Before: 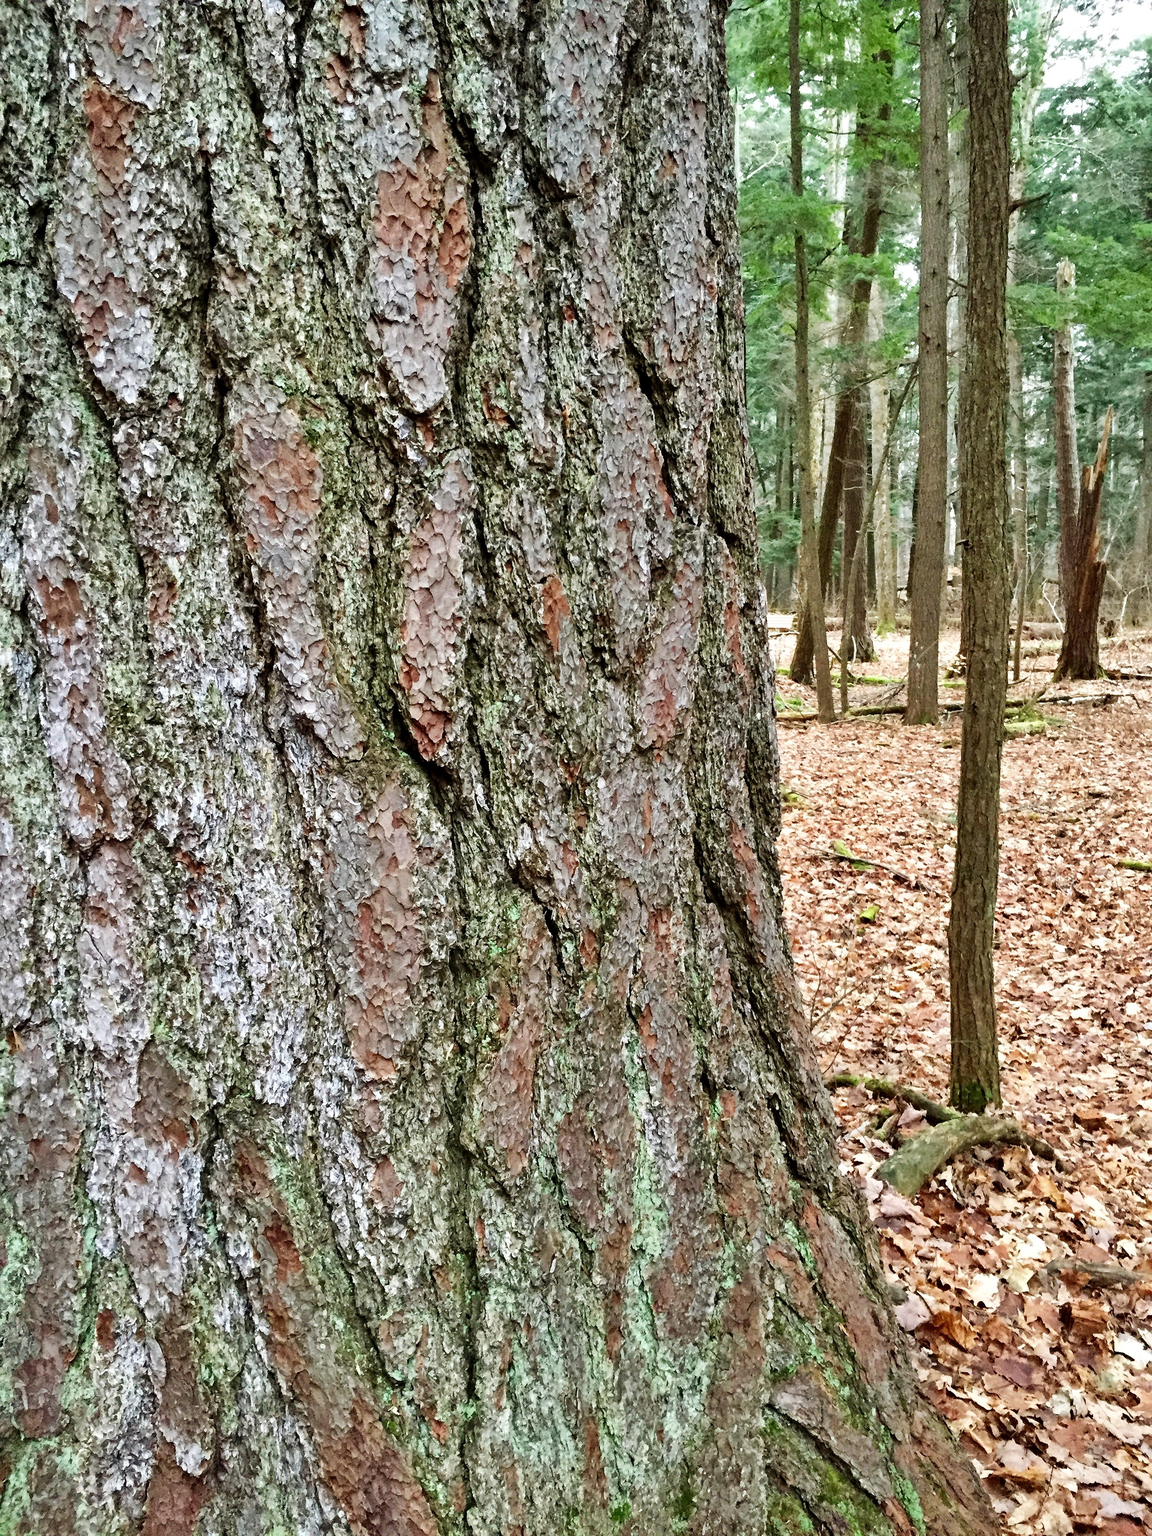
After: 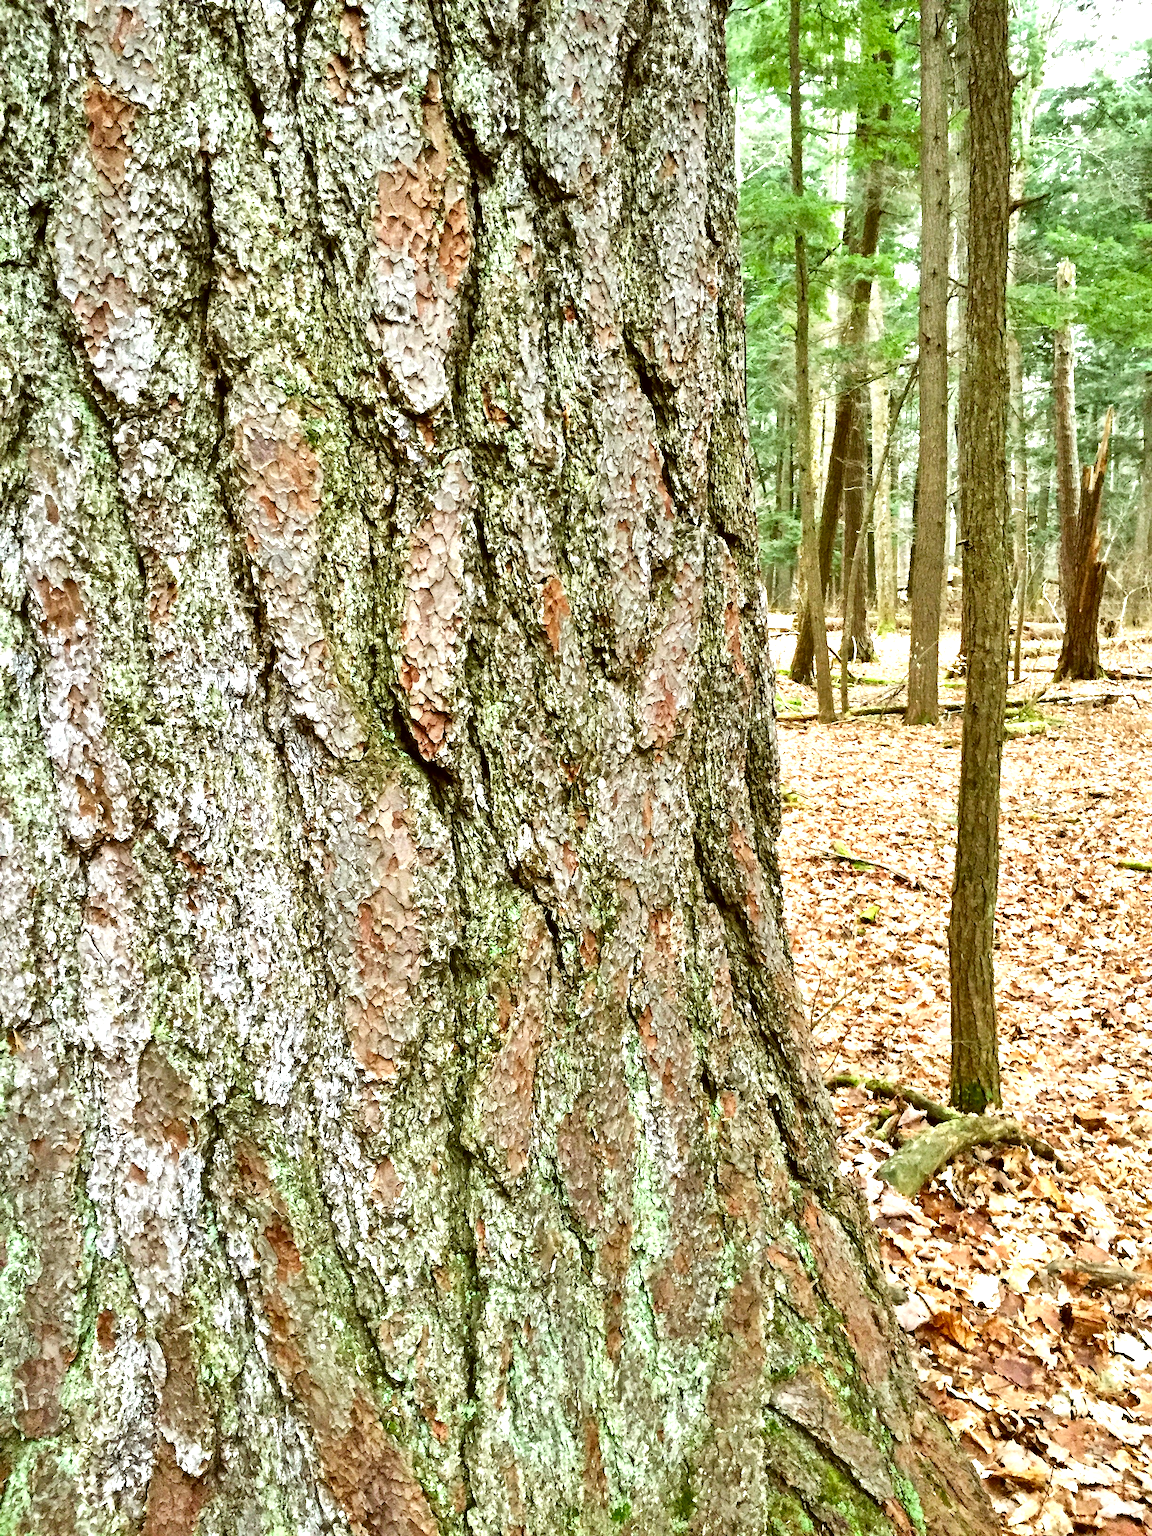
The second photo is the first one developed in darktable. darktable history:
exposure: exposure 0.785 EV, compensate highlight preservation false
color correction: highlights a* -1.43, highlights b* 10.12, shadows a* 0.395, shadows b* 19.35
white balance: red 0.982, blue 1.018
